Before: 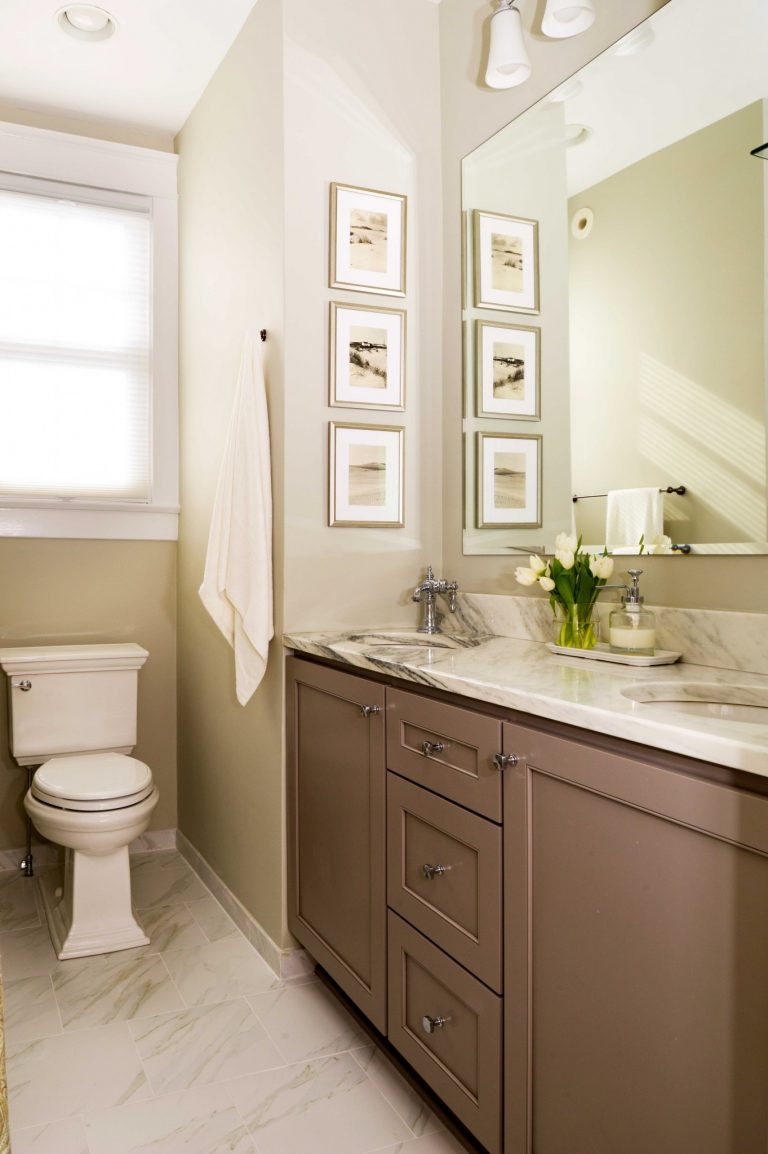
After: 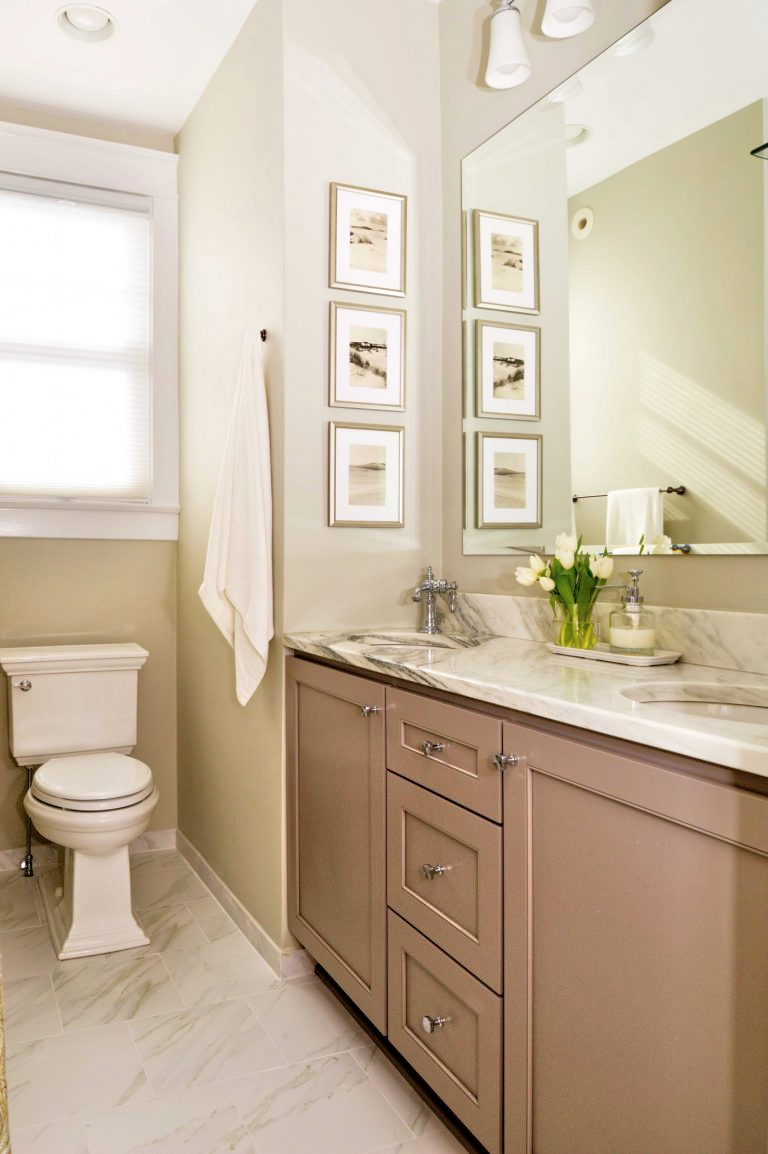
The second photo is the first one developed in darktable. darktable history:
tone equalizer: -7 EV 0.15 EV, -6 EV 0.6 EV, -5 EV 1.15 EV, -4 EV 1.33 EV, -3 EV 1.15 EV, -2 EV 0.6 EV, -1 EV 0.15 EV, mask exposure compensation -0.5 EV
contrast brightness saturation: saturation -0.05
